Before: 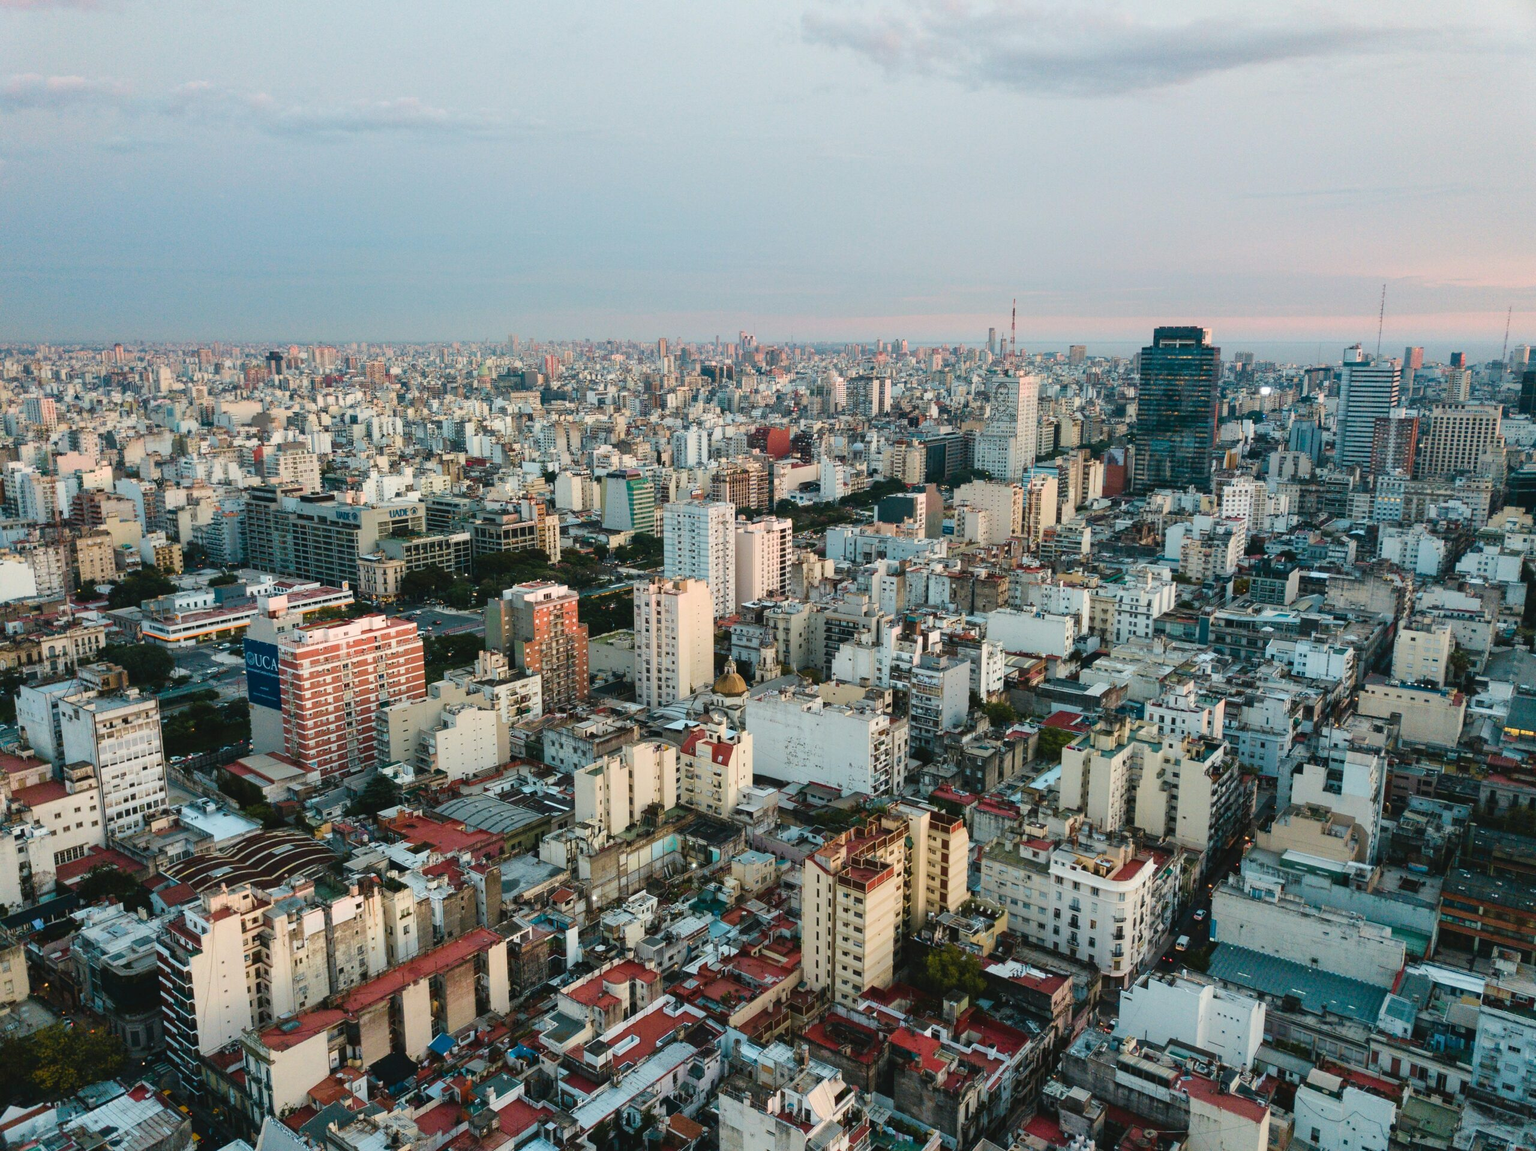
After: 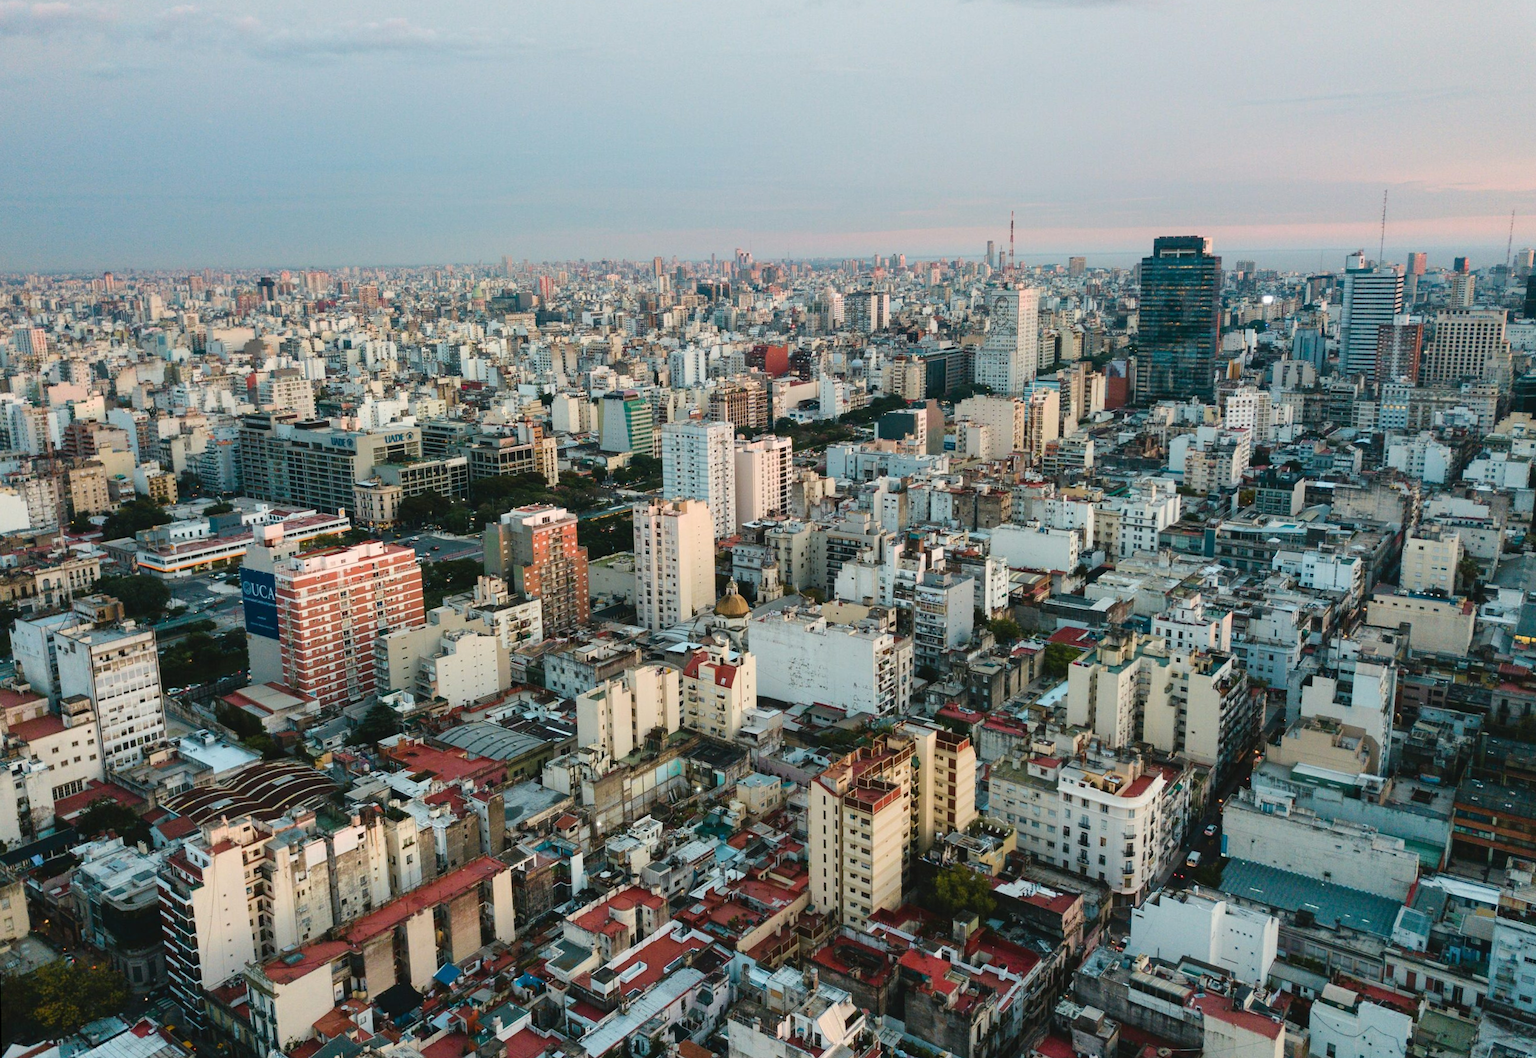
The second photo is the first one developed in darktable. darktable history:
crop and rotate: top 6.25%
rotate and perspective: rotation -1°, crop left 0.011, crop right 0.989, crop top 0.025, crop bottom 0.975
